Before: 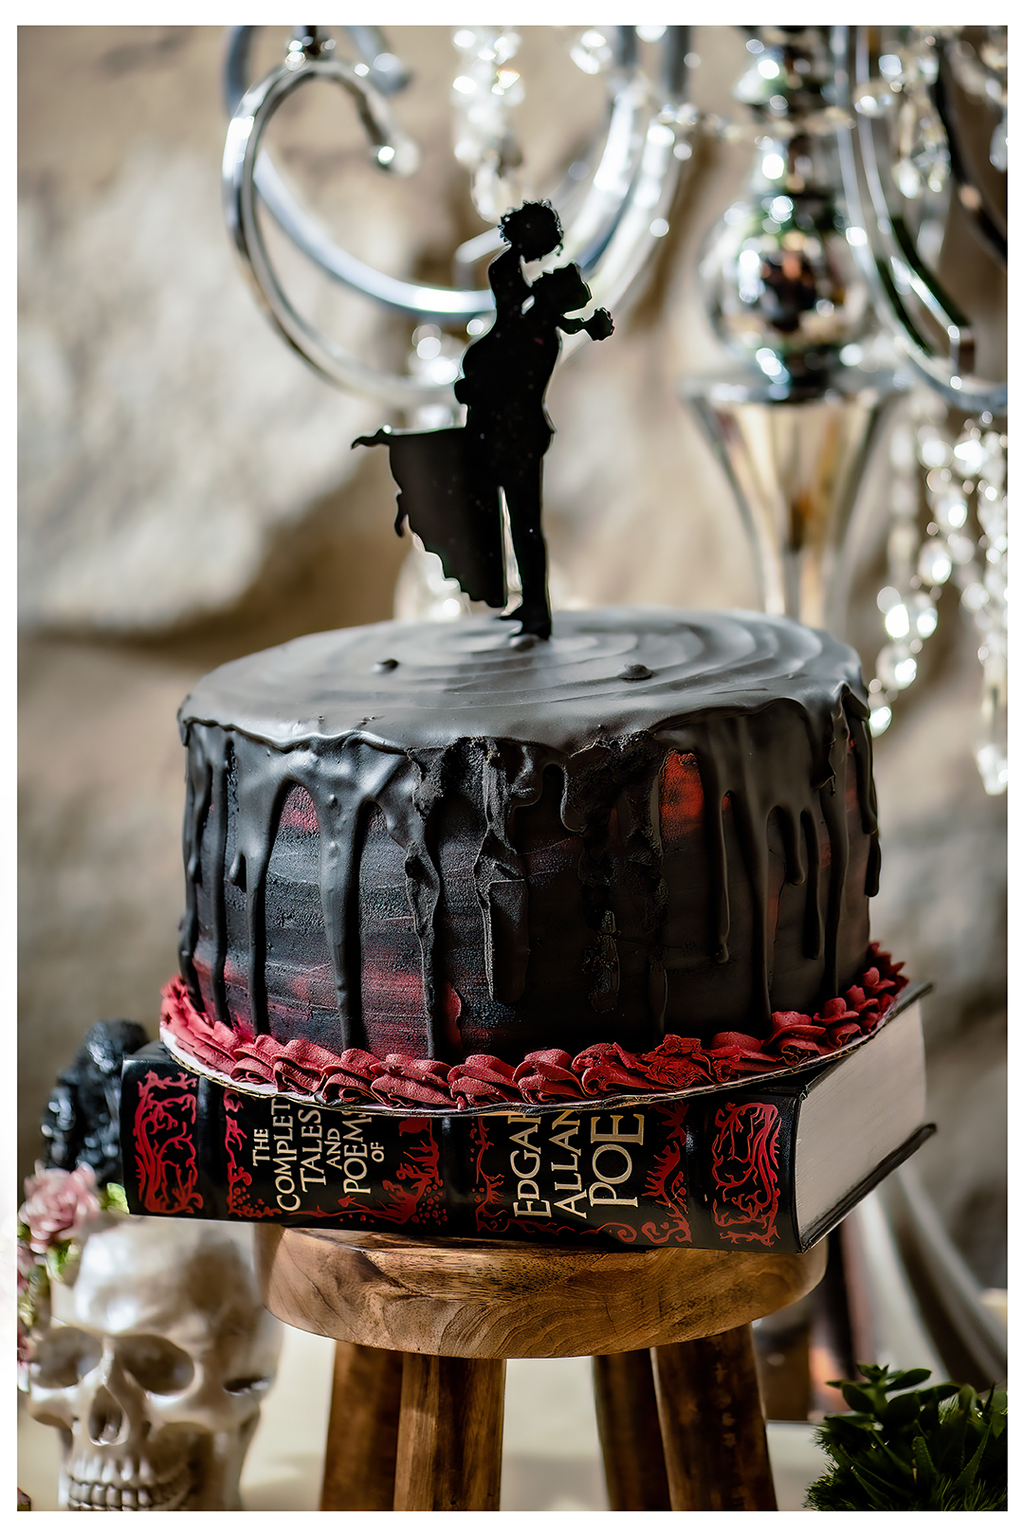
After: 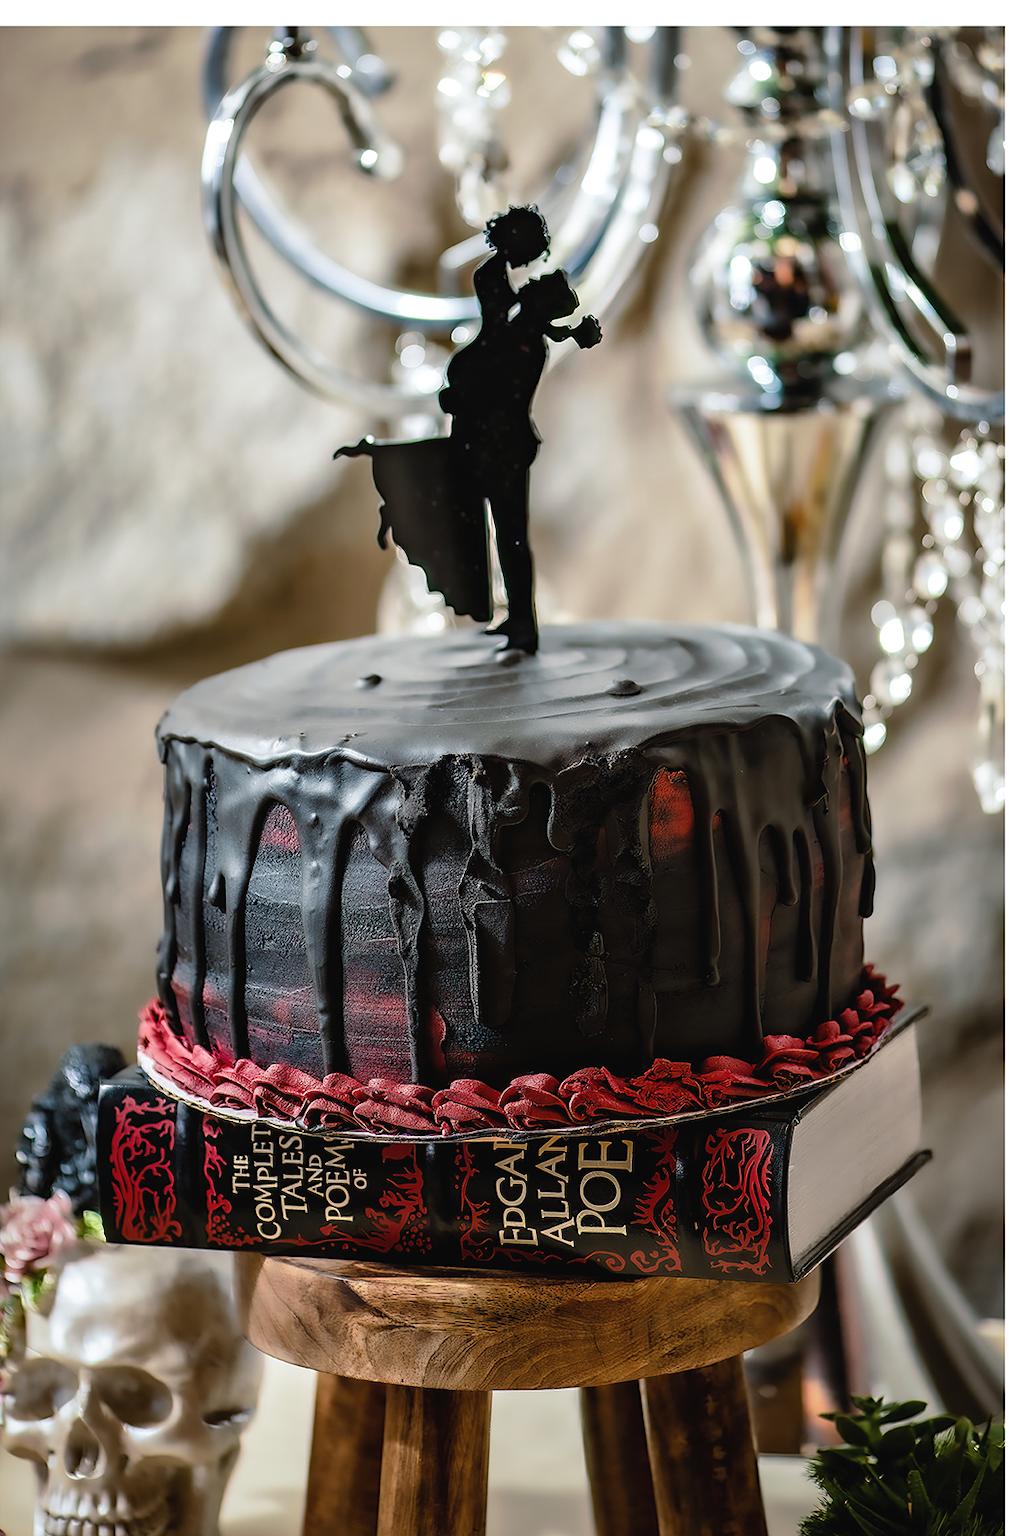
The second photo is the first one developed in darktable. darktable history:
crop and rotate: left 2.536%, right 1.107%, bottom 2.246%
exposure: black level correction -0.003, exposure 0.04 EV, compensate highlight preservation false
